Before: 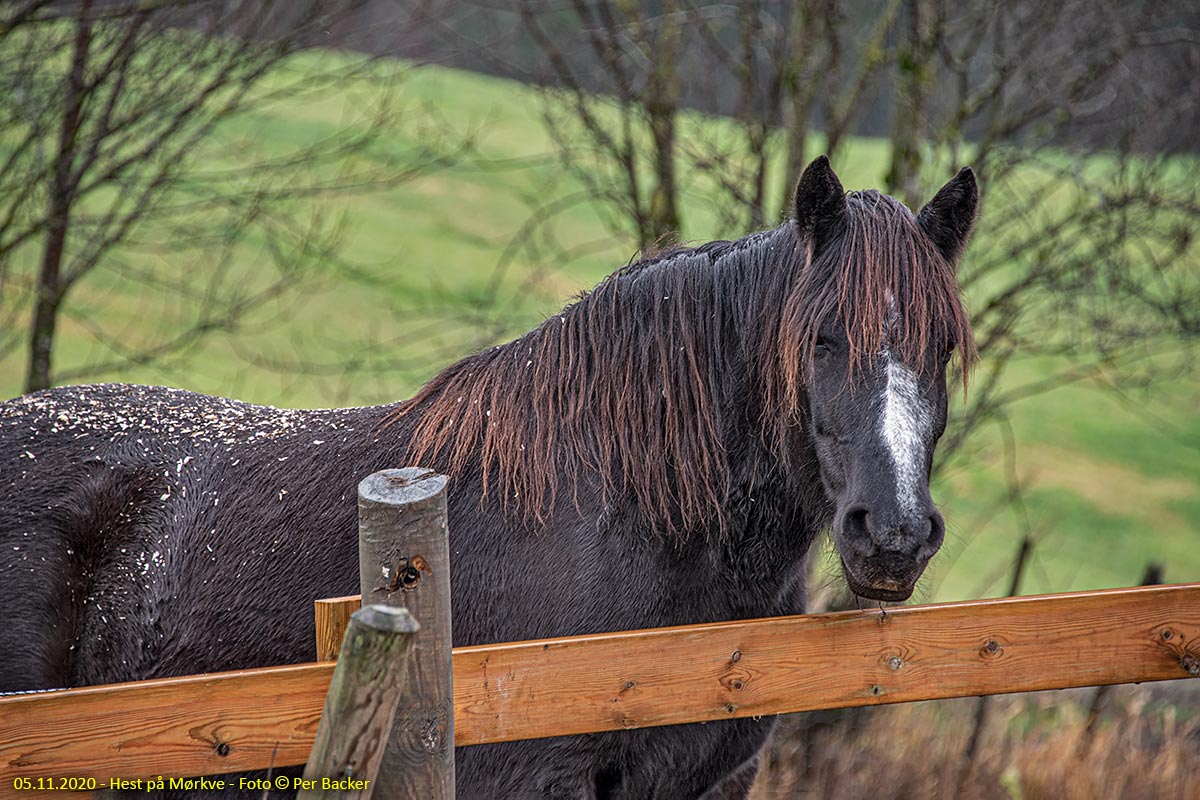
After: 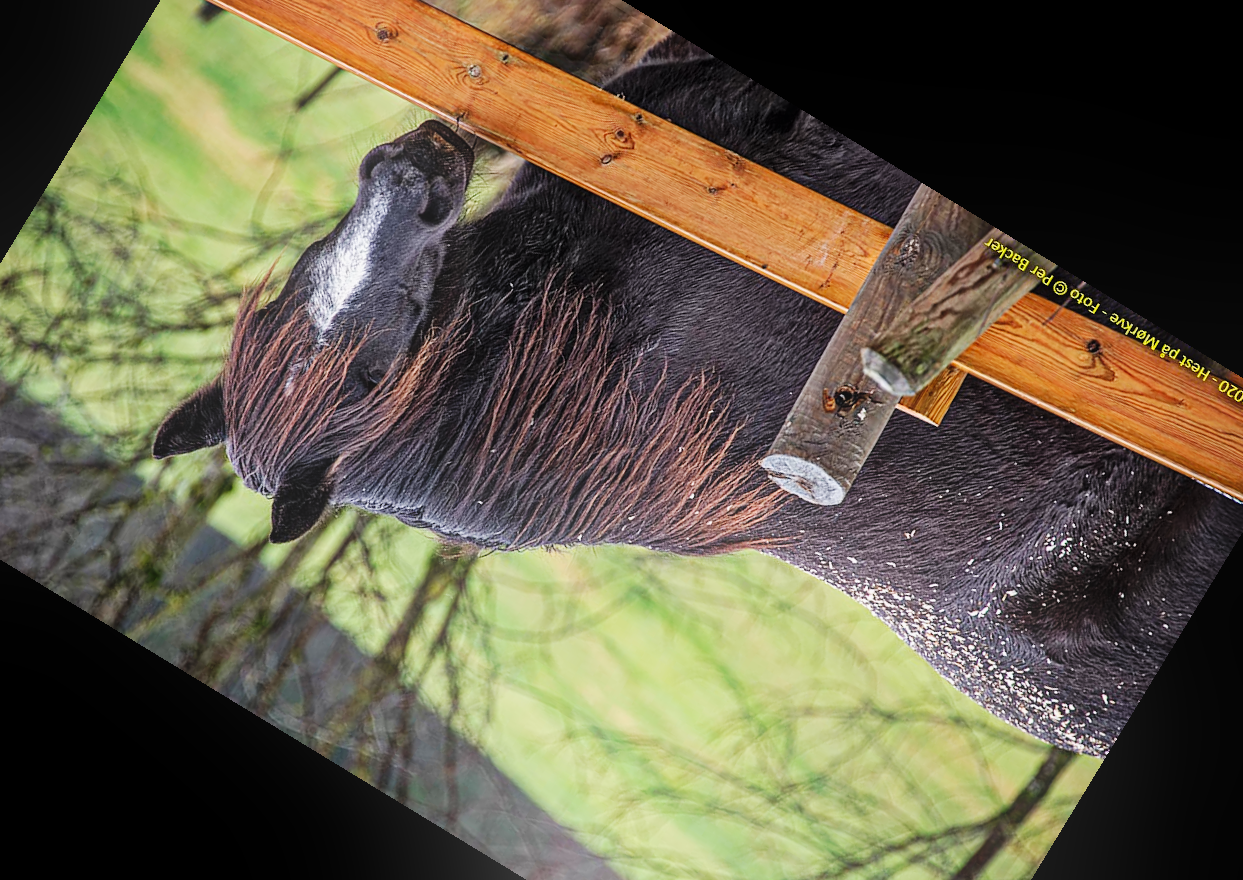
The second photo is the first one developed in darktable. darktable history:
crop and rotate: angle 148.68°, left 9.111%, top 15.603%, right 4.588%, bottom 17.041%
bloom: on, module defaults
base curve: curves: ch0 [(0, 0) (0.032, 0.025) (0.121, 0.166) (0.206, 0.329) (0.605, 0.79) (1, 1)], preserve colors none
exposure: exposure -0.21 EV, compensate highlight preservation false
